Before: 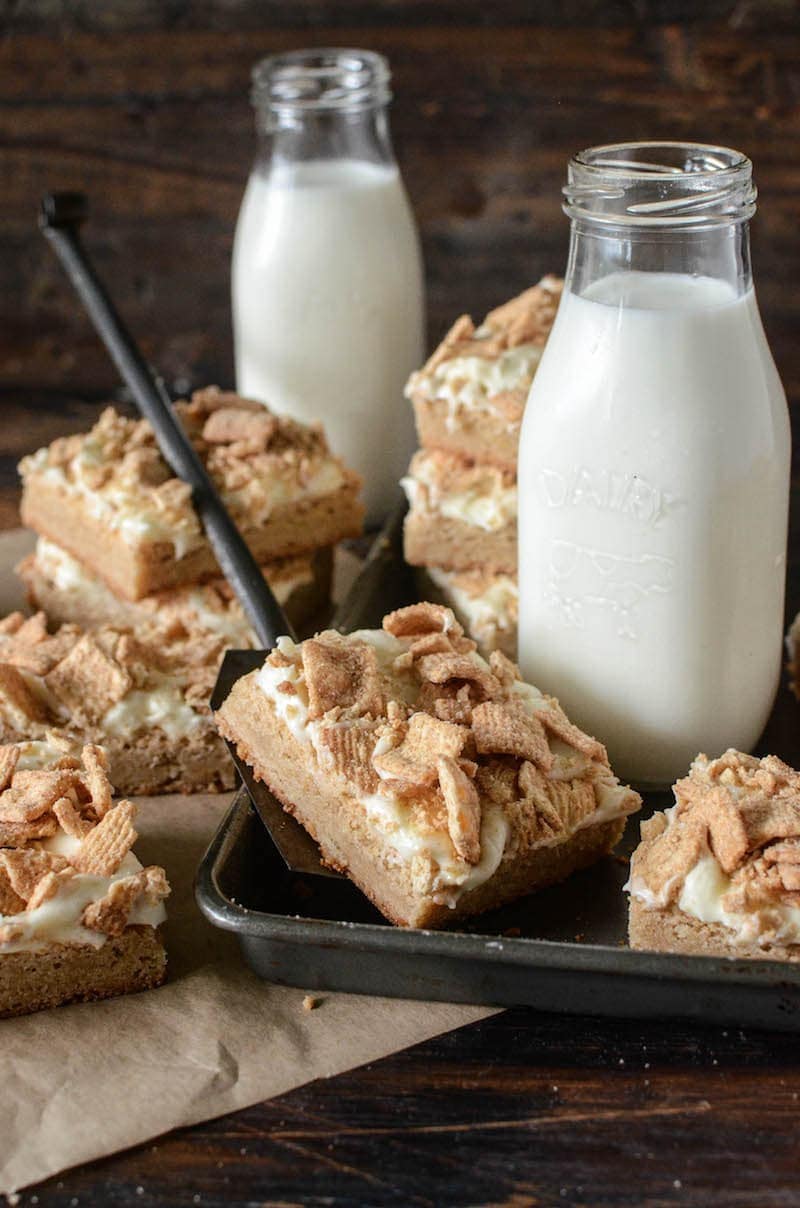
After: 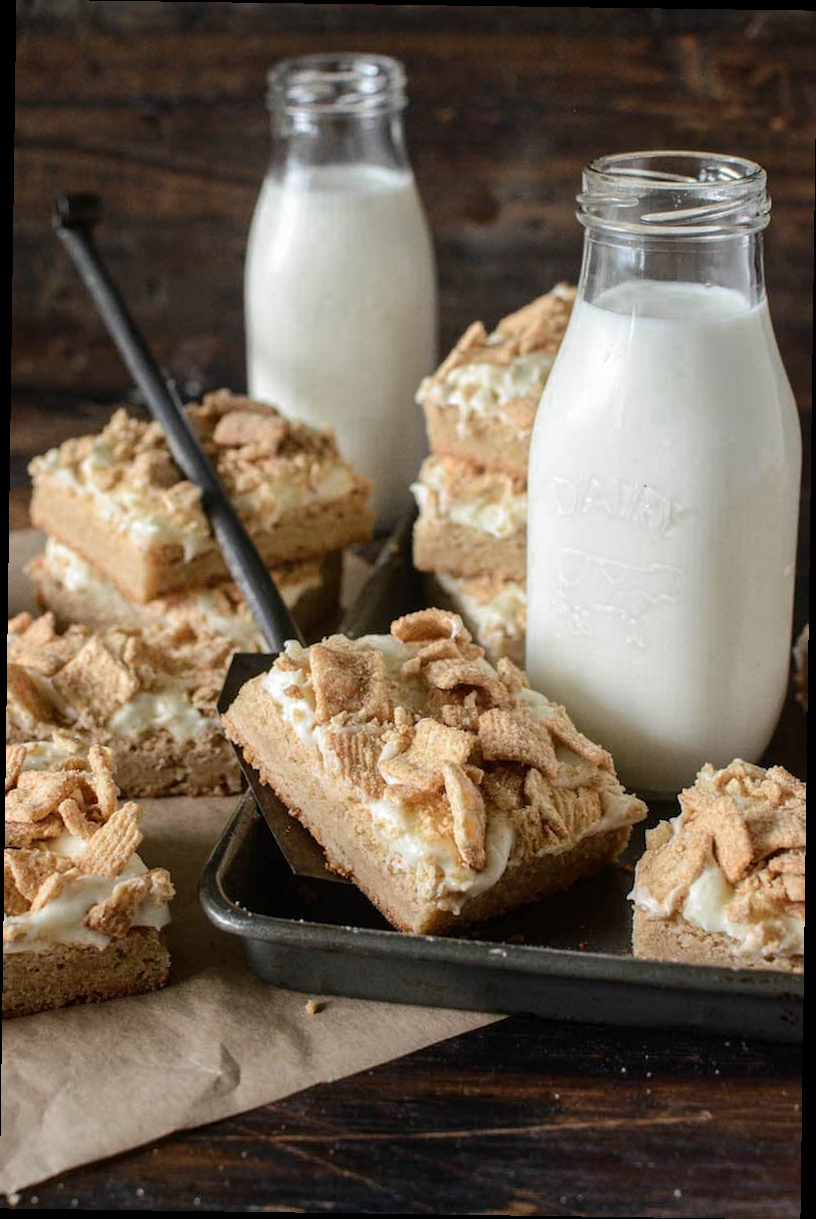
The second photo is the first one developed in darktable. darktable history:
color balance: on, module defaults
rotate and perspective: rotation 0.8°, automatic cropping off
color zones: curves: ch0 [(0, 0.558) (0.143, 0.548) (0.286, 0.447) (0.429, 0.259) (0.571, 0.5) (0.714, 0.5) (0.857, 0.593) (1, 0.558)]; ch1 [(0, 0.543) (0.01, 0.544) (0.12, 0.492) (0.248, 0.458) (0.5, 0.534) (0.748, 0.5) (0.99, 0.469) (1, 0.543)]; ch2 [(0, 0.507) (0.143, 0.522) (0.286, 0.505) (0.429, 0.5) (0.571, 0.5) (0.714, 0.5) (0.857, 0.5) (1, 0.507)]
